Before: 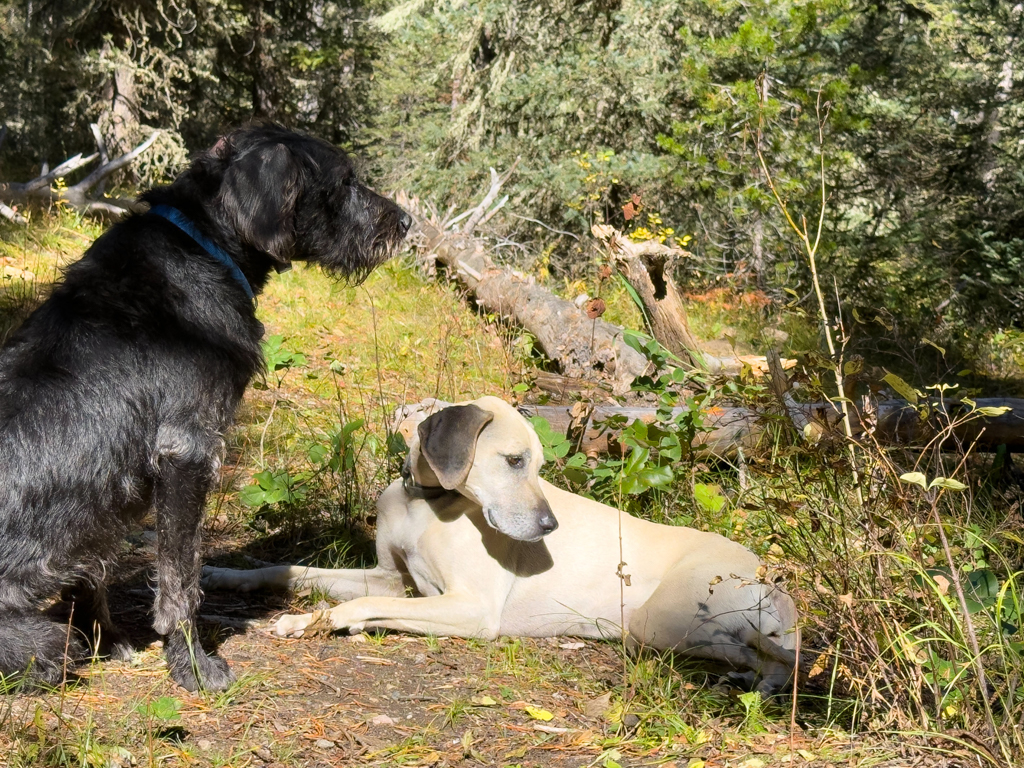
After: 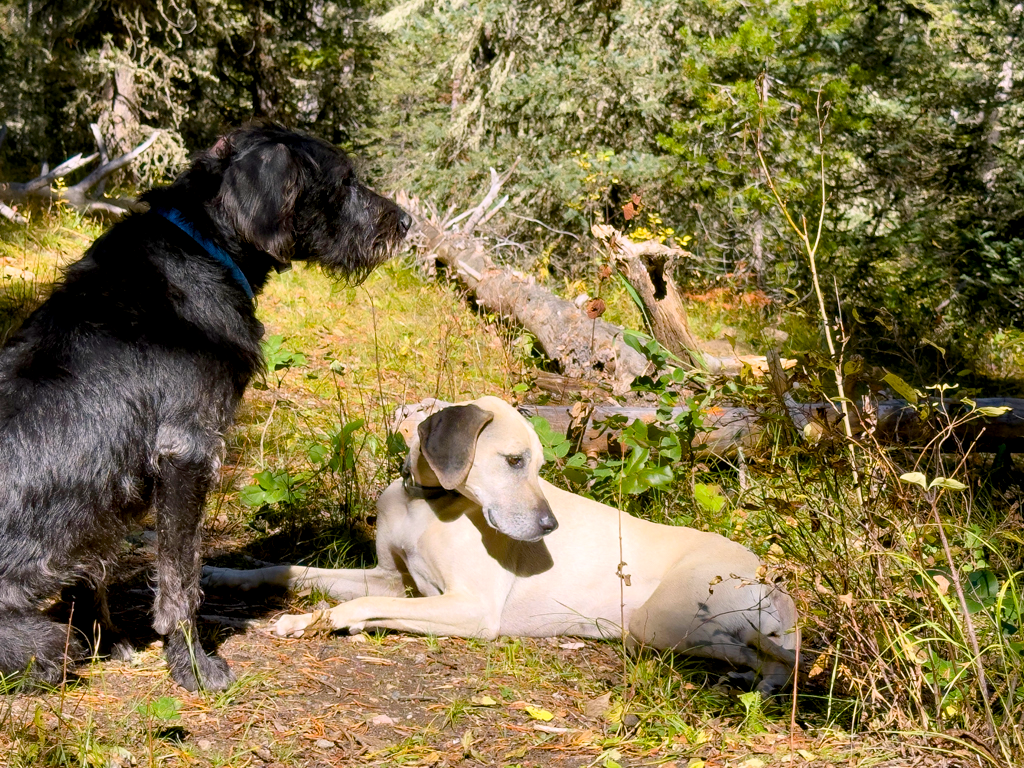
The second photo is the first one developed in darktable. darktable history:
color balance rgb: highlights gain › chroma 1.5%, highlights gain › hue 310.34°, global offset › luminance -0.497%, perceptual saturation grading › global saturation 20%, perceptual saturation grading › highlights -25.336%, perceptual saturation grading › shadows 25.654%, global vibrance 20%
local contrast: mode bilateral grid, contrast 21, coarseness 51, detail 120%, midtone range 0.2
